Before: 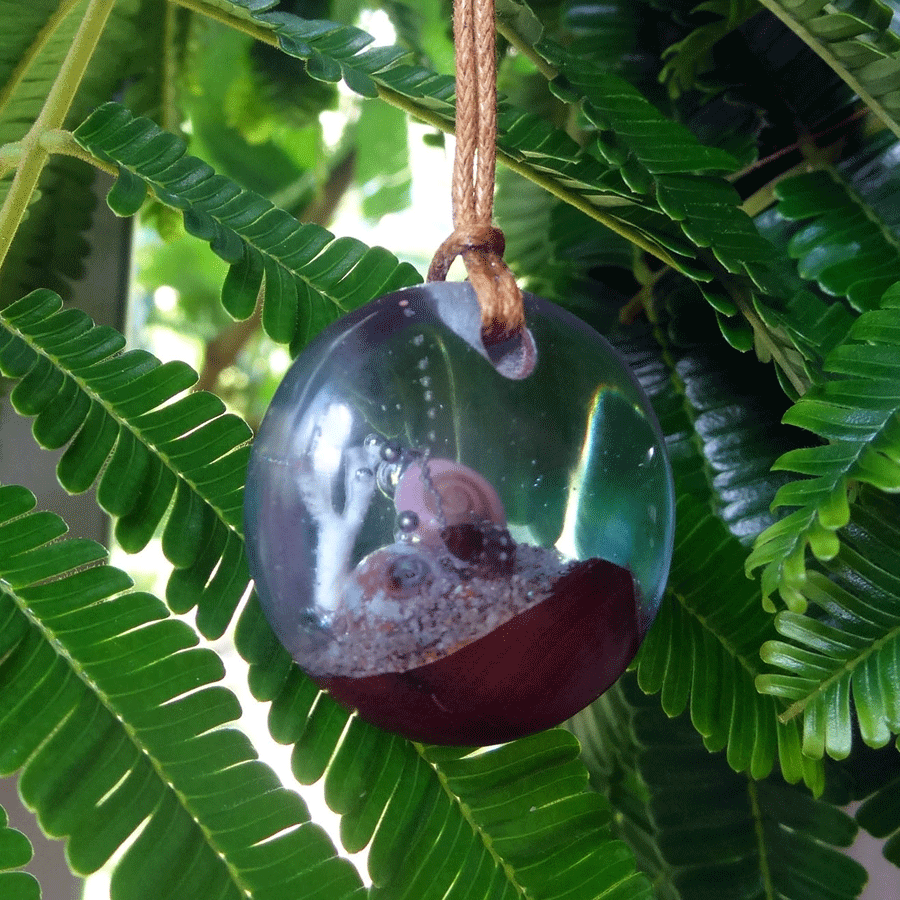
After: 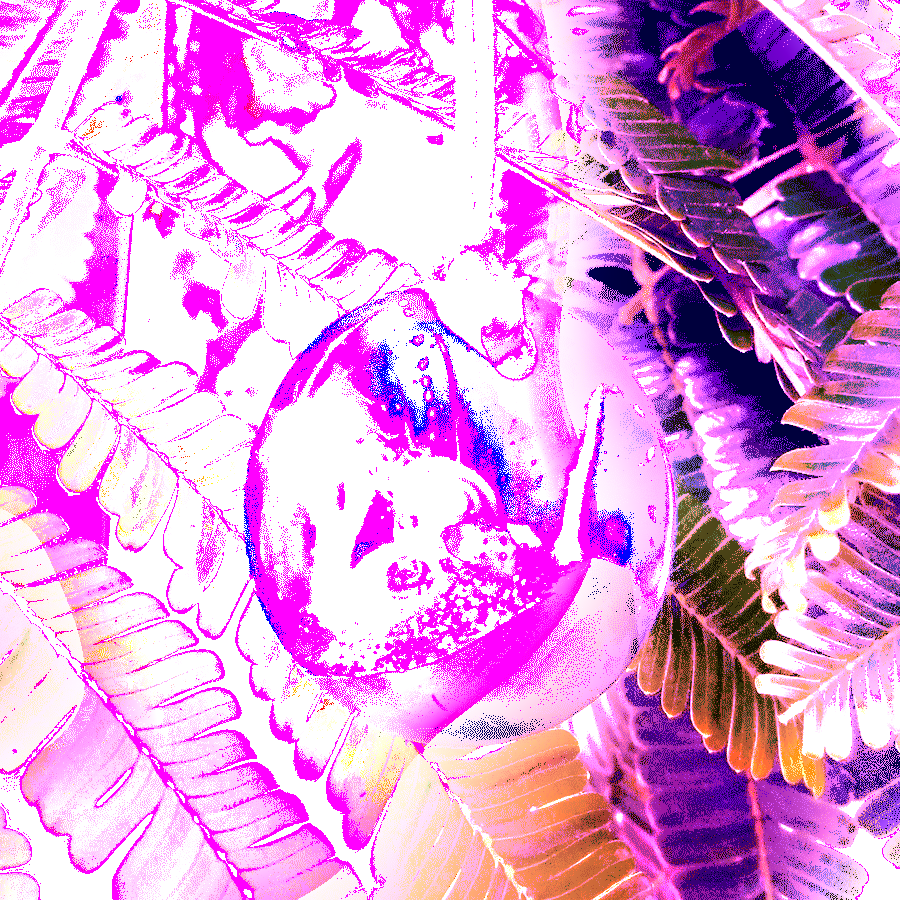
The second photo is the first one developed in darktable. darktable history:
velvia: strength 27%
exposure: black level correction 0.016, exposure -0.009 EV, compensate highlight preservation false
white balance: red 8, blue 8
shadows and highlights: shadows -90, highlights 90, soften with gaussian
